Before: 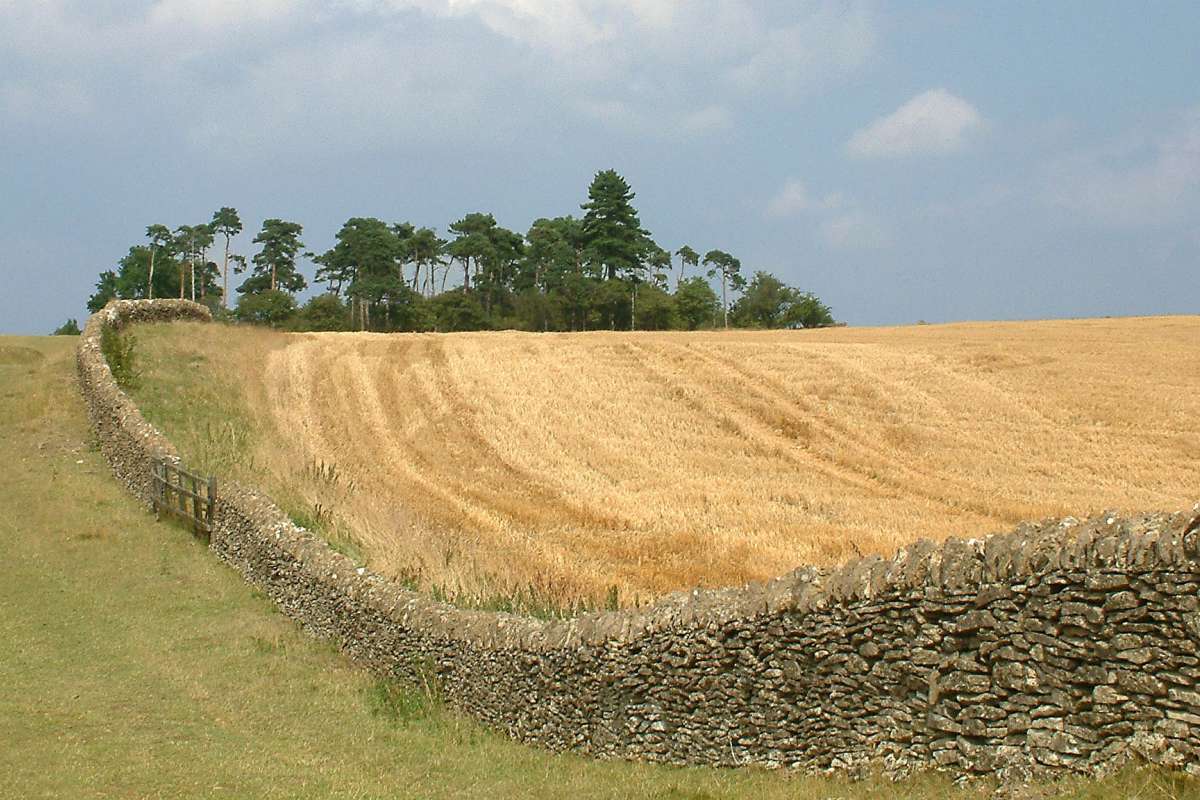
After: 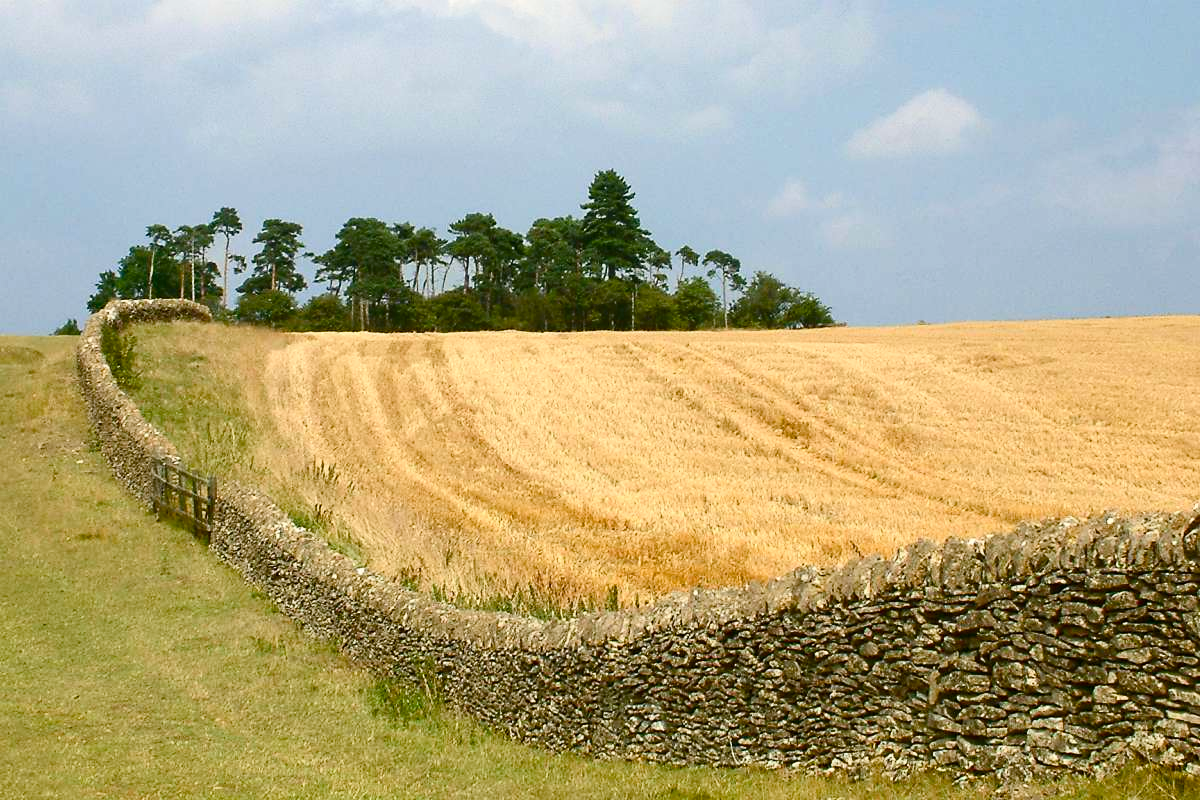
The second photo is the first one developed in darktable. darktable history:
contrast brightness saturation: contrast 0.223
color balance rgb: perceptual saturation grading › global saturation 20%, perceptual saturation grading › highlights -13.953%, perceptual saturation grading › shadows 49.499%
